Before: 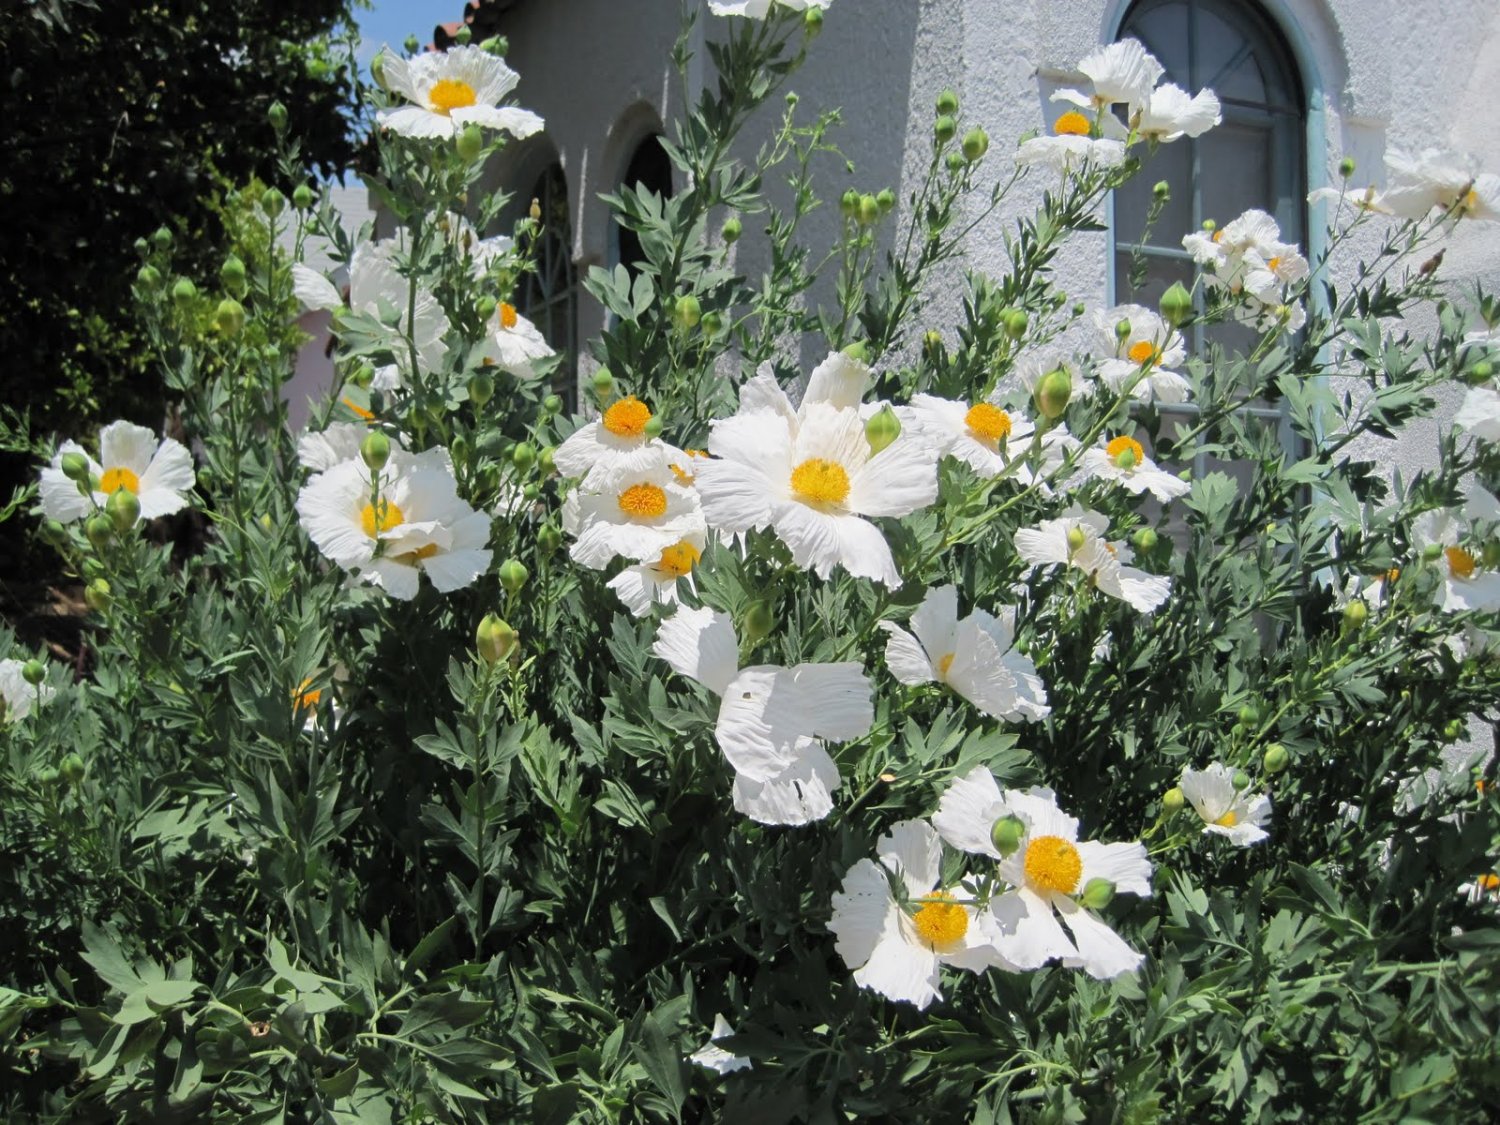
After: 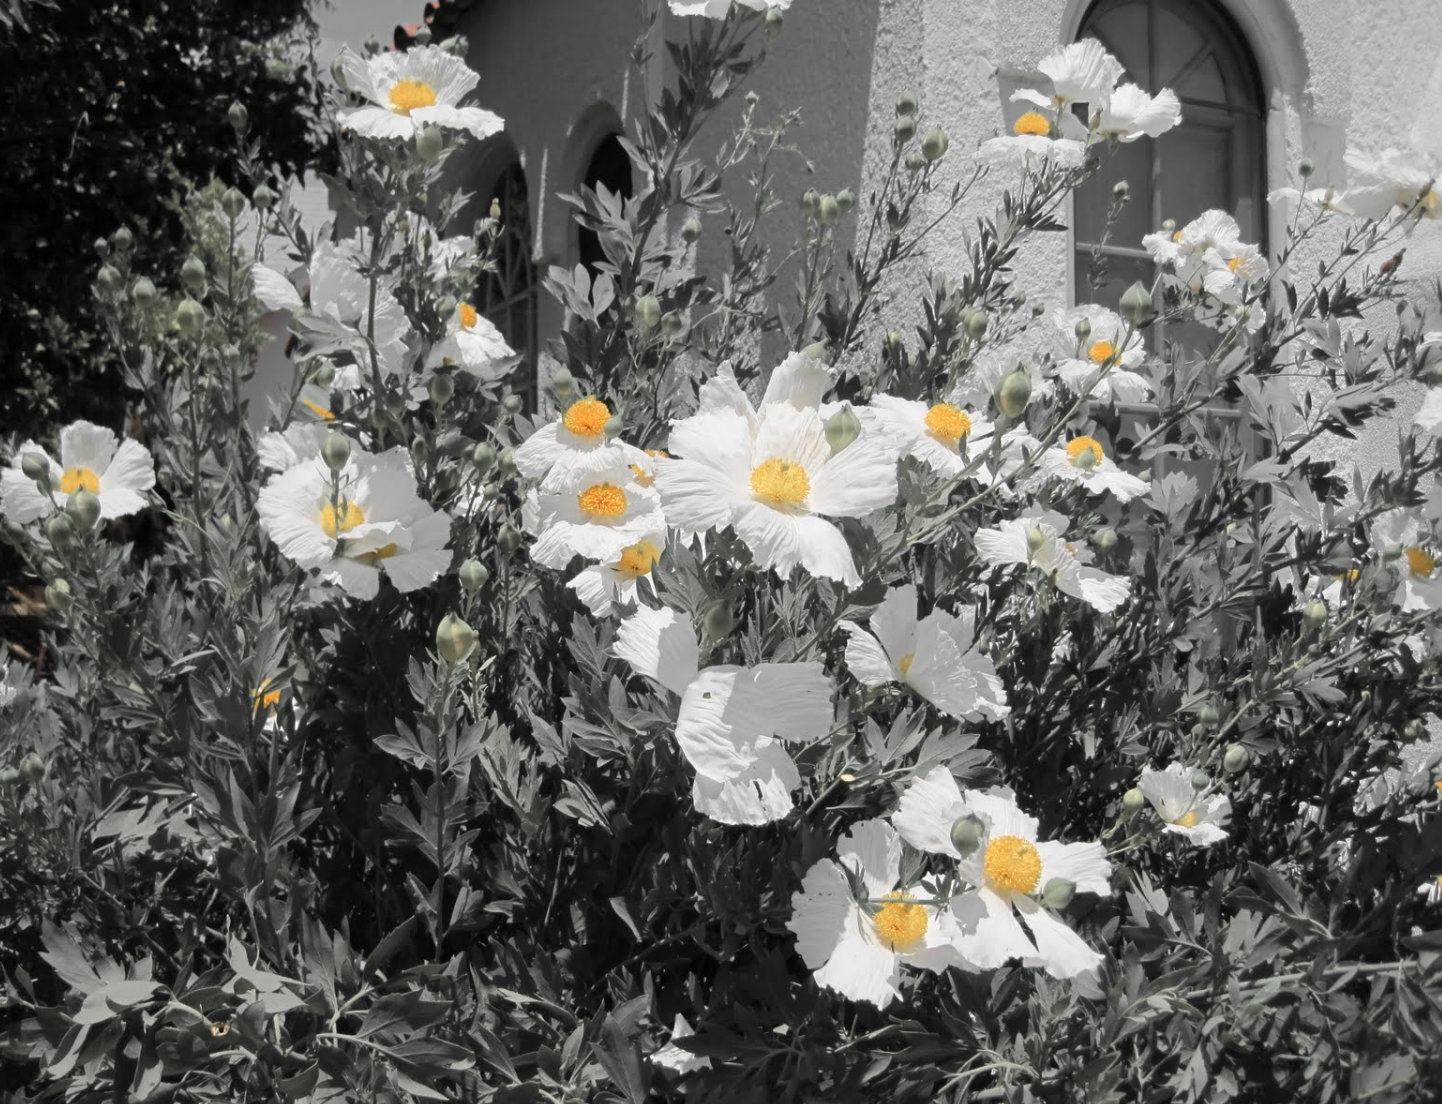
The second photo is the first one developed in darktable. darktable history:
color zones: curves: ch0 [(0, 0.447) (0.184, 0.543) (0.323, 0.476) (0.429, 0.445) (0.571, 0.443) (0.714, 0.451) (0.857, 0.452) (1, 0.447)]; ch1 [(0, 0.464) (0.176, 0.46) (0.287, 0.177) (0.429, 0.002) (0.571, 0) (0.714, 0) (0.857, 0) (1, 0.464)]
crop and rotate: left 2.693%, right 1.159%, bottom 1.816%
